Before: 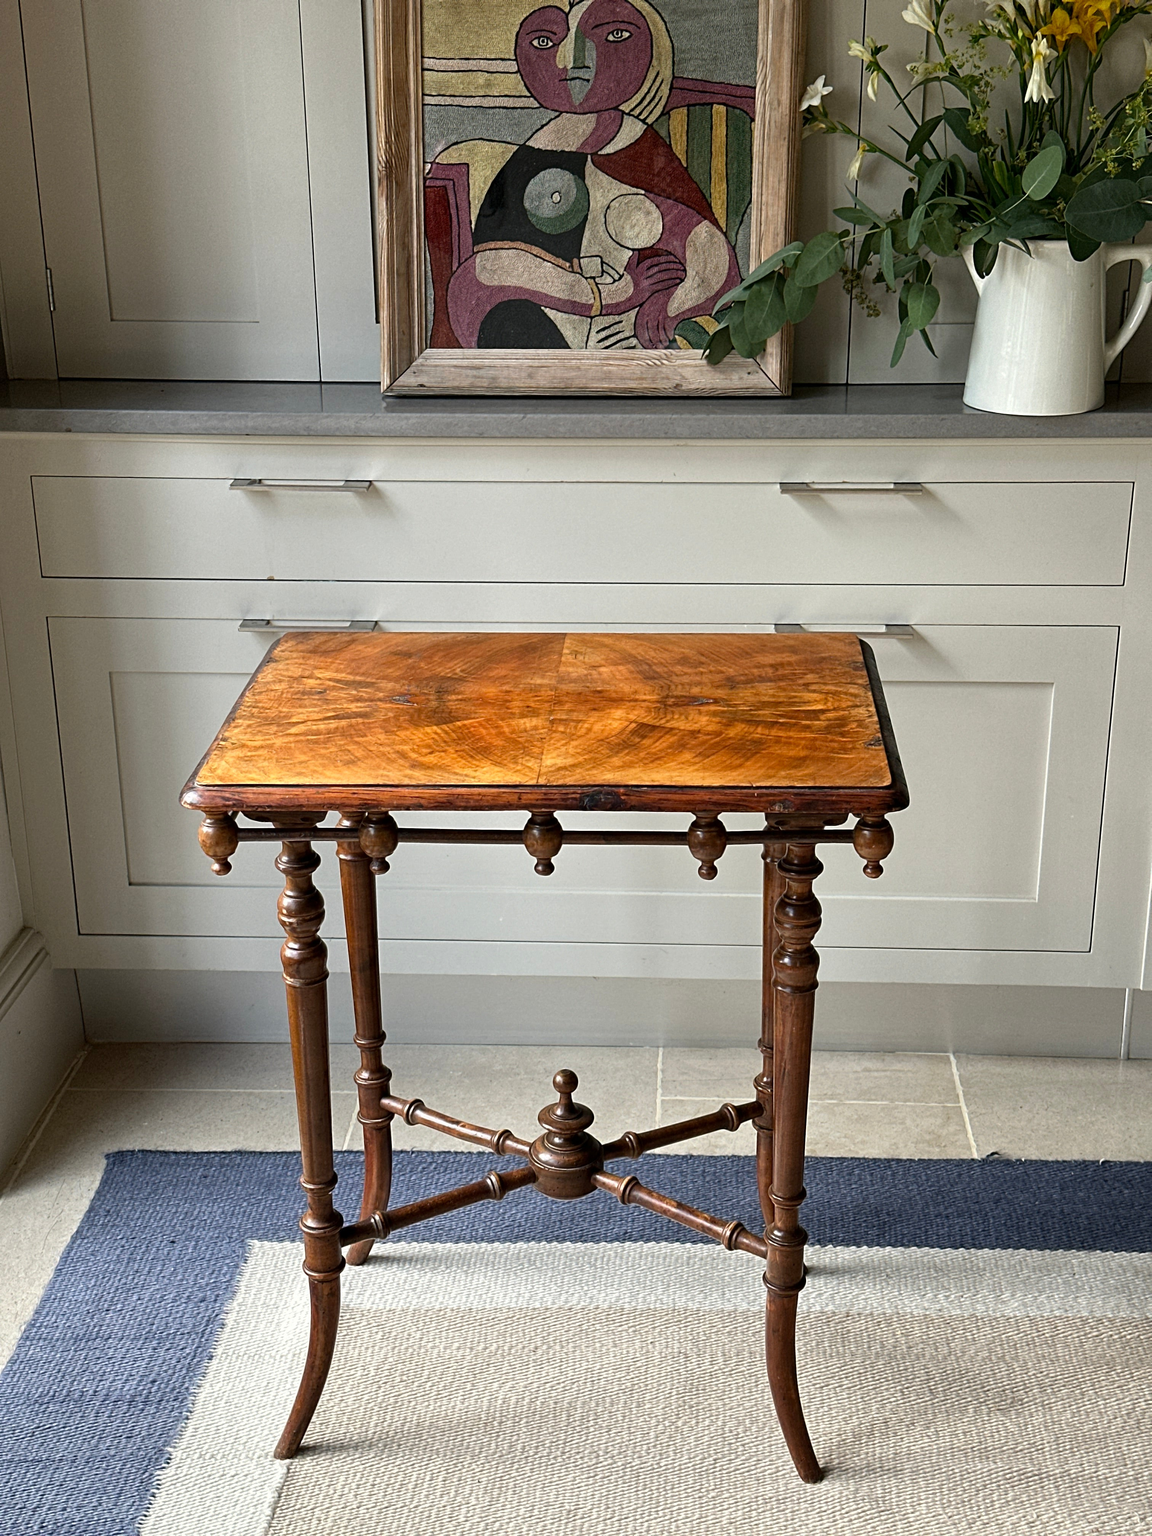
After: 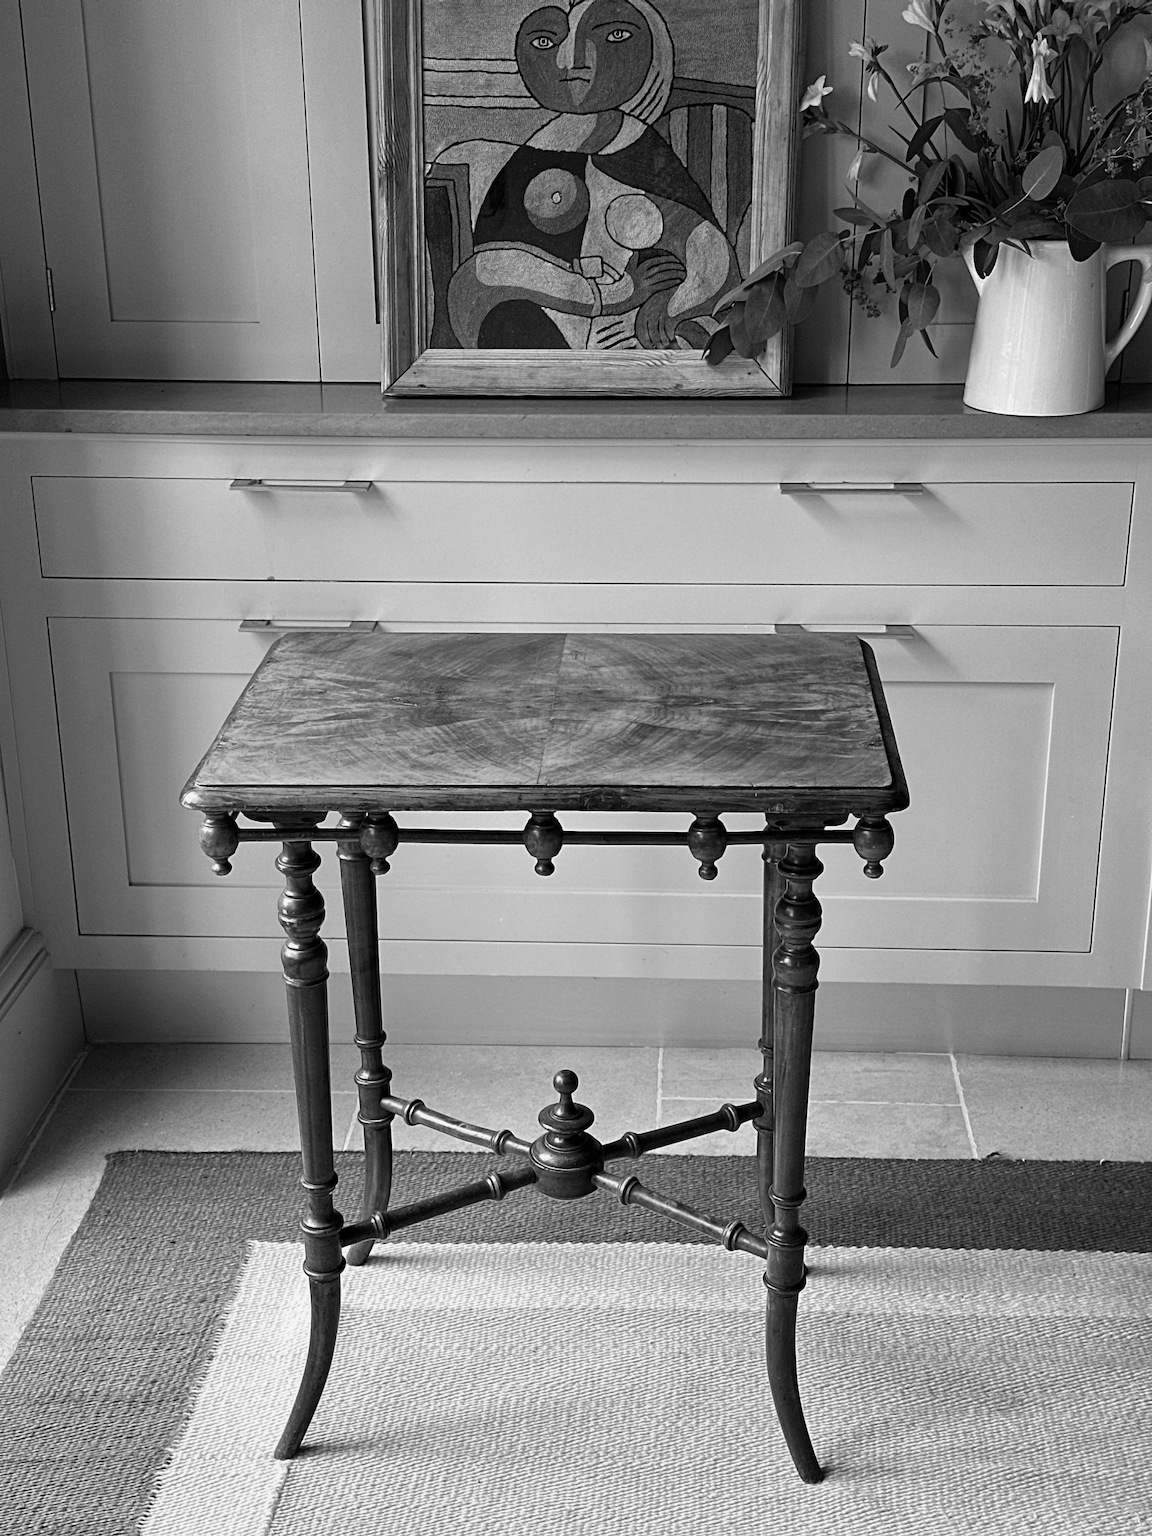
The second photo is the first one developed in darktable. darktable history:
color zones: curves: ch0 [(0, 0.425) (0.143, 0.422) (0.286, 0.42) (0.429, 0.419) (0.571, 0.419) (0.714, 0.42) (0.857, 0.422) (1, 0.425)]
color calibration: output gray [0.21, 0.42, 0.37, 0], gray › normalize channels true, illuminant same as pipeline (D50), adaptation XYZ, x 0.346, y 0.359, gamut compression 0
